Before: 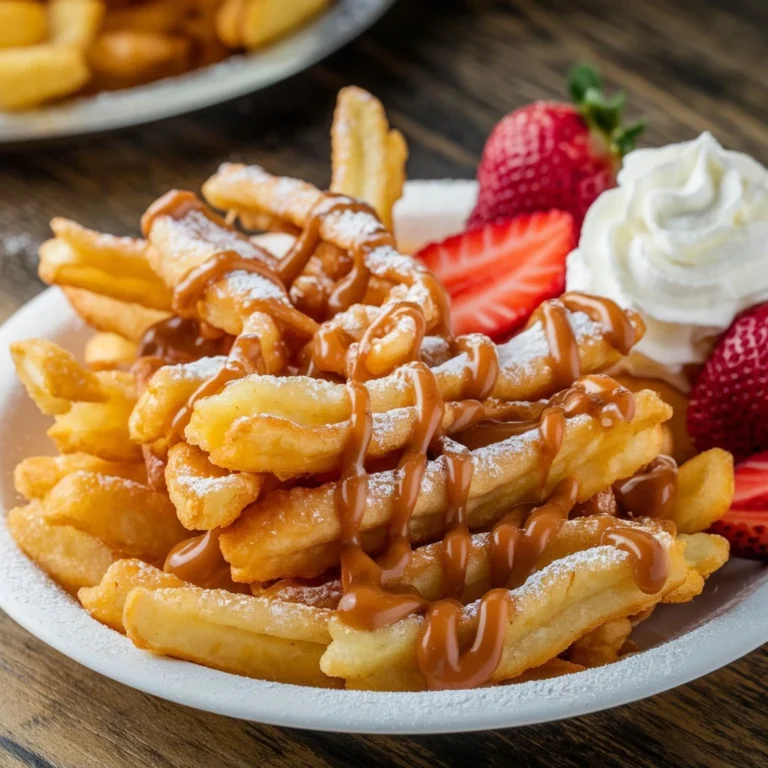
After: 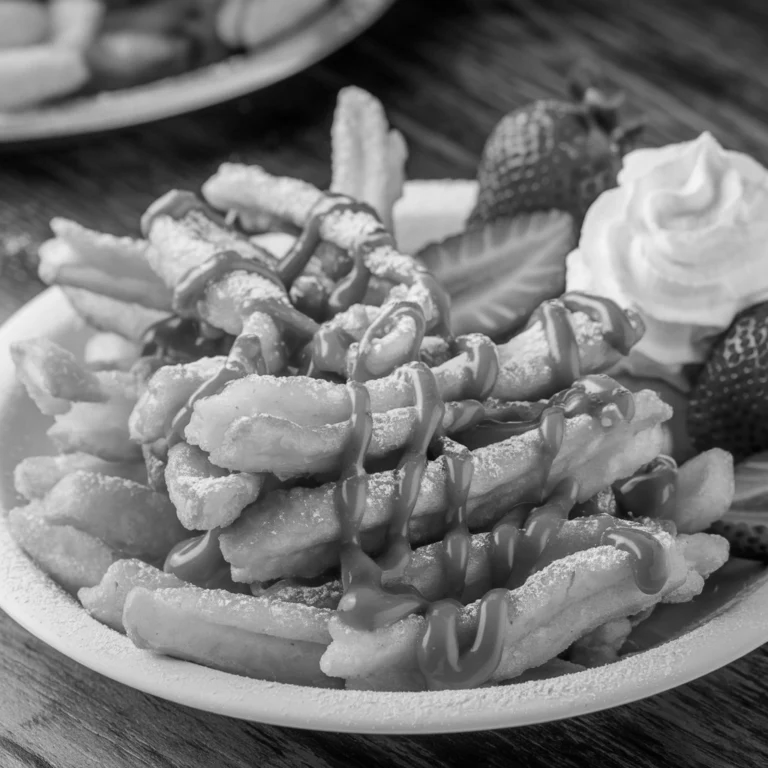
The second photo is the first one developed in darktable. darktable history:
monochrome: on, module defaults
white balance: red 0.924, blue 1.095
